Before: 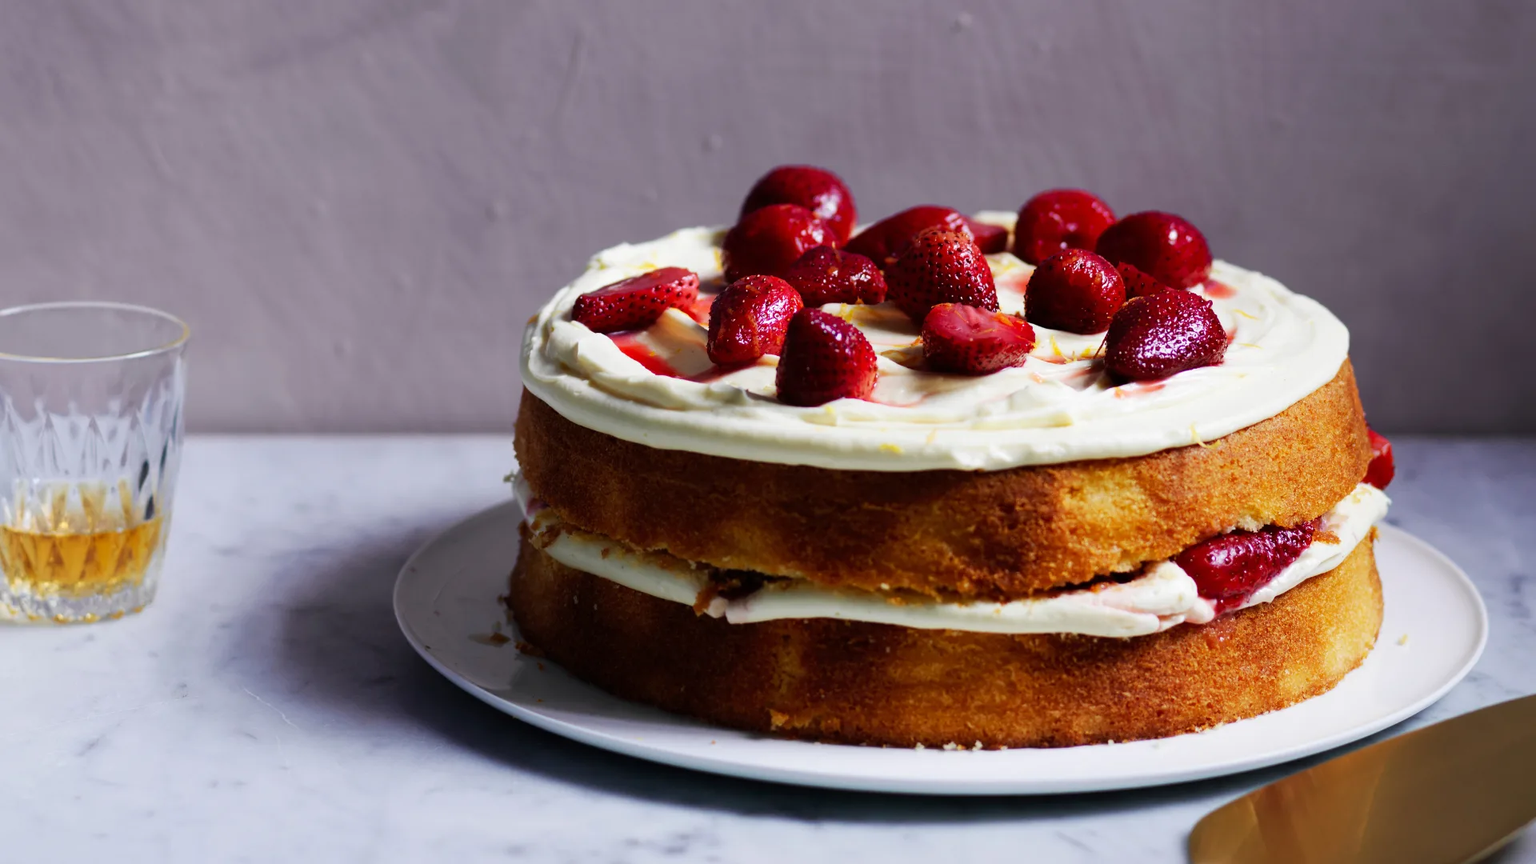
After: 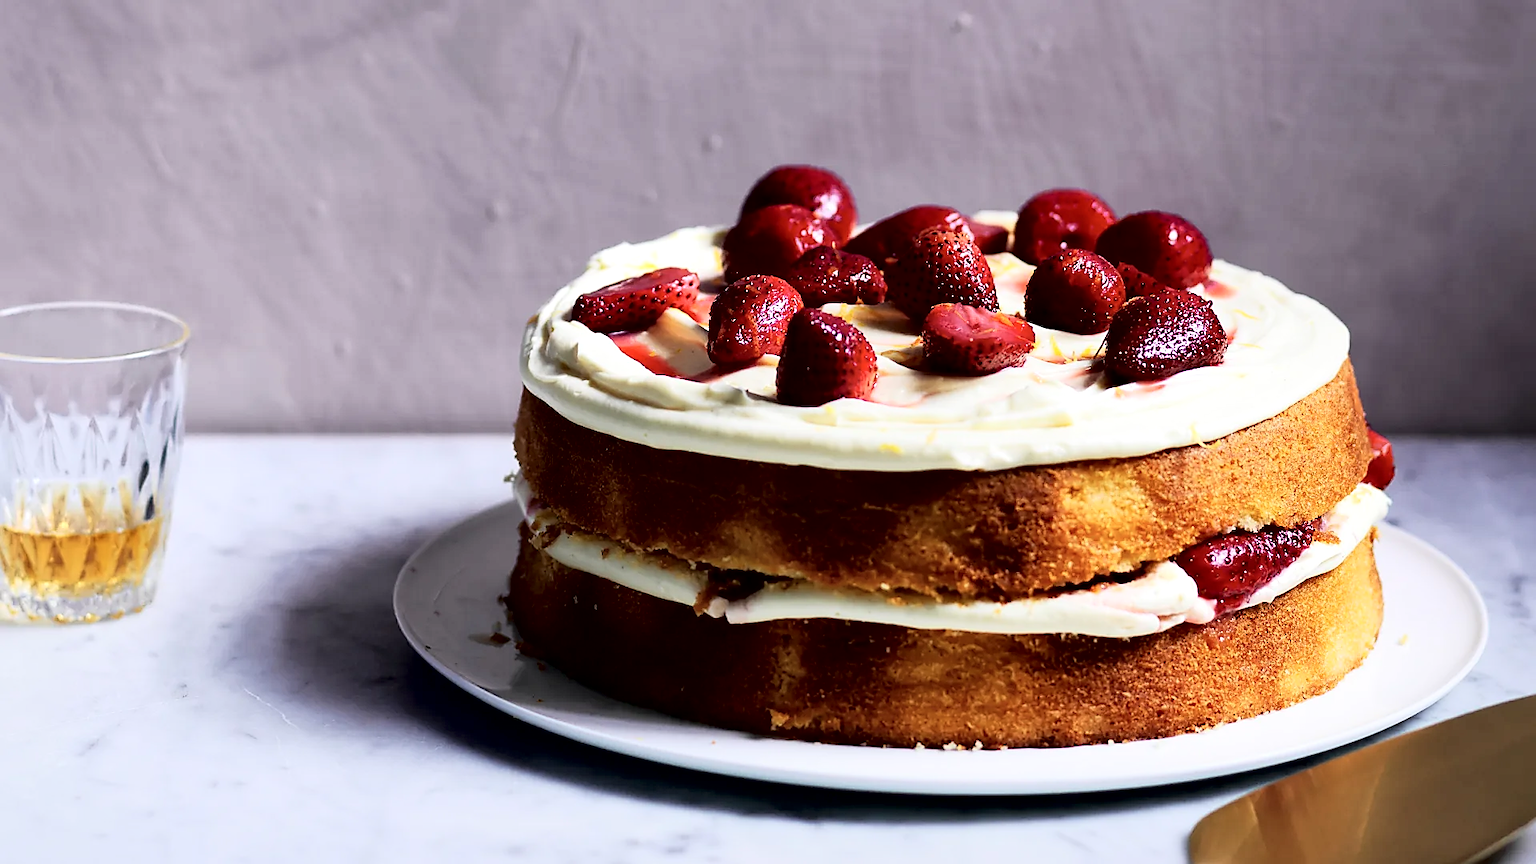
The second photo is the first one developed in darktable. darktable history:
tone curve: curves: ch0 [(0, 0) (0.082, 0.02) (0.129, 0.078) (0.275, 0.301) (0.67, 0.809) (1, 1)], color space Lab, independent channels, preserve colors none
sharpen: radius 1.377, amount 1.261, threshold 0.784
local contrast: mode bilateral grid, contrast 20, coarseness 99, detail 150%, midtone range 0.2
